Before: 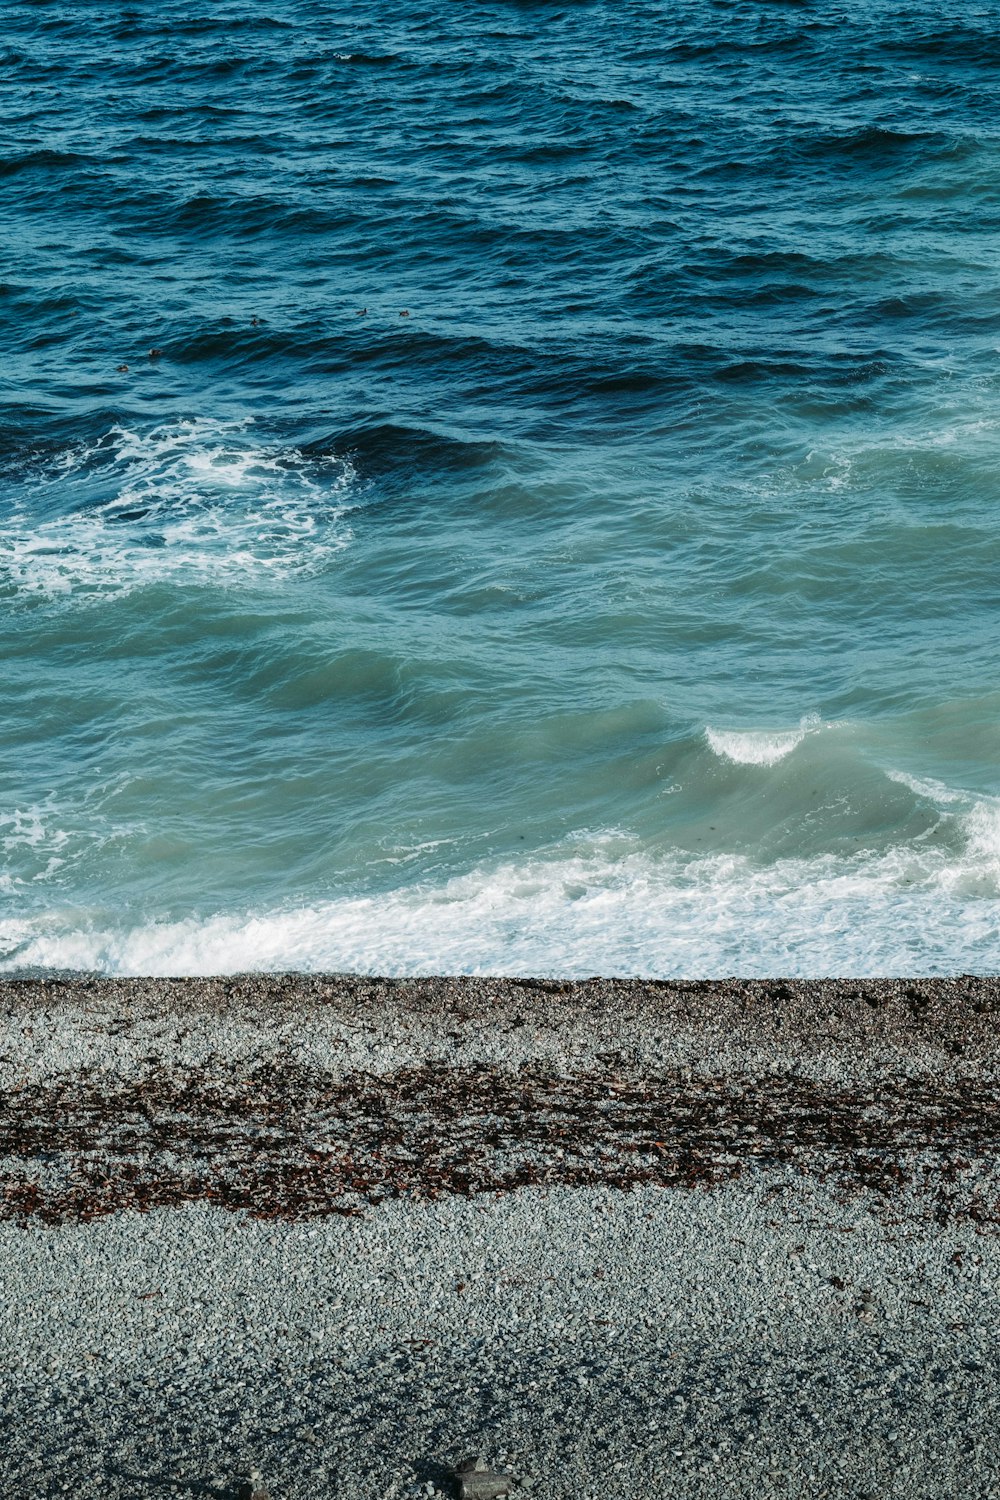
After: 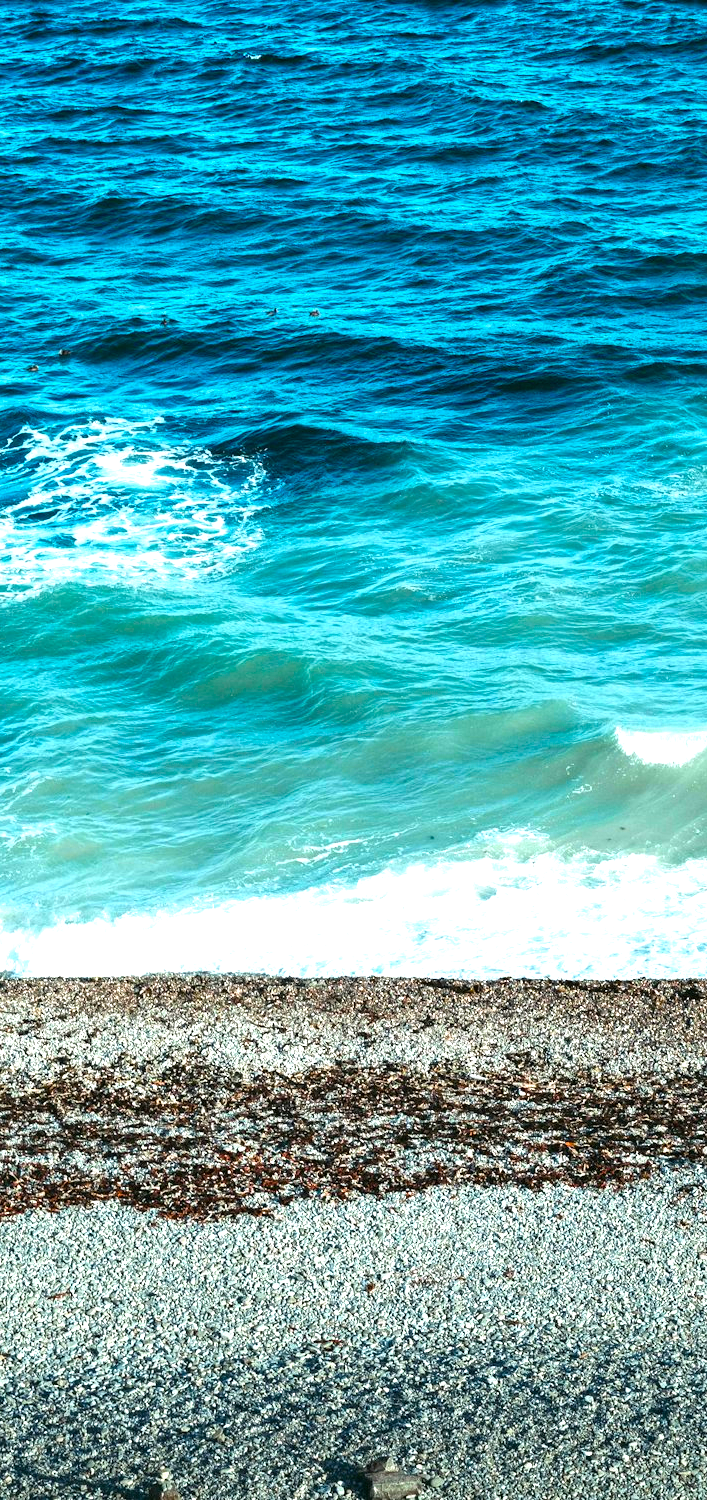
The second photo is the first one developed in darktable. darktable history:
color balance rgb: linear chroma grading › global chroma 20%, perceptual saturation grading › global saturation 25%, perceptual brilliance grading › global brilliance 20%, global vibrance 20%
tone equalizer: -8 EV 0.06 EV, smoothing diameter 25%, edges refinement/feathering 10, preserve details guided filter
exposure: exposure 0.493 EV, compensate highlight preservation false
crop and rotate: left 9.061%, right 20.142%
